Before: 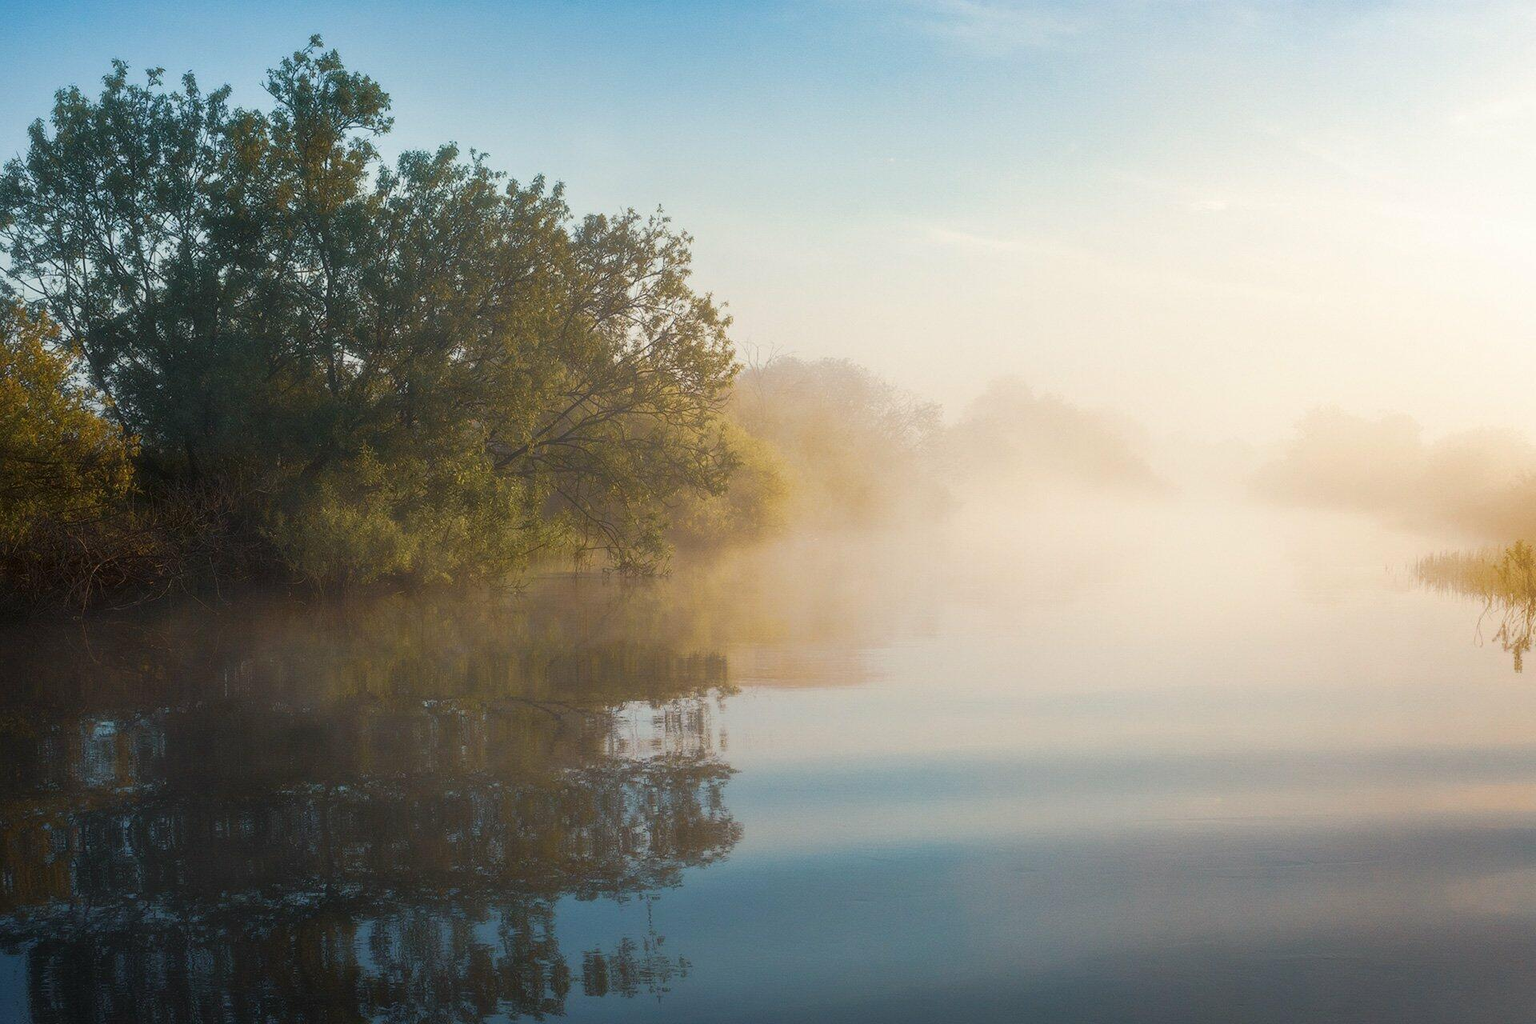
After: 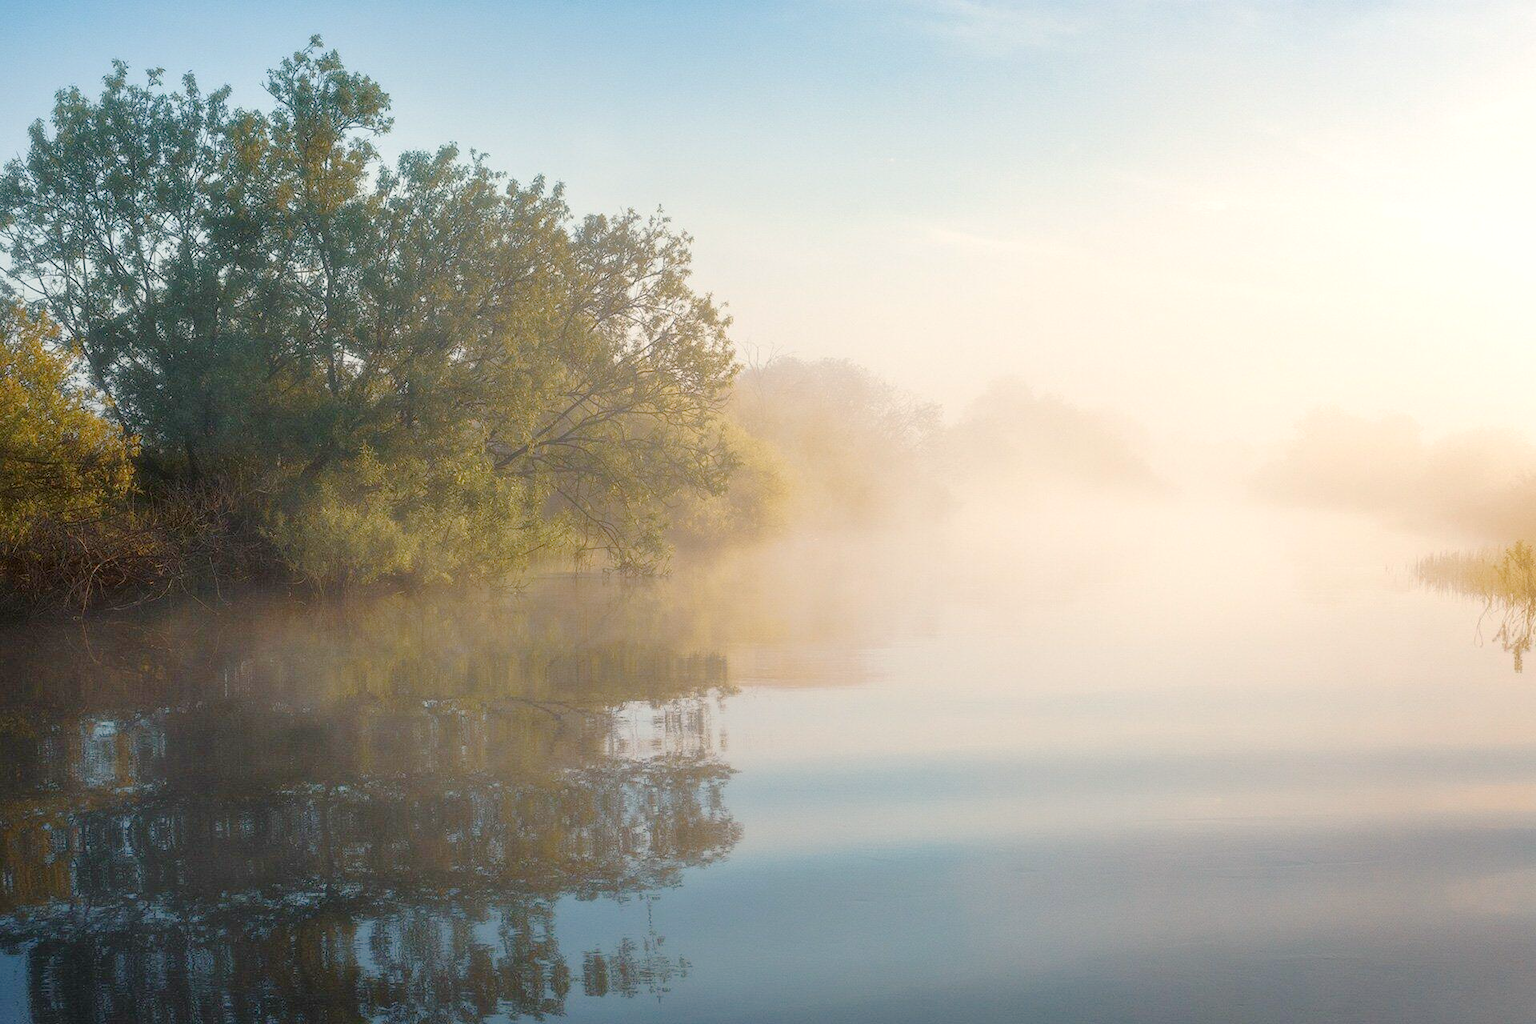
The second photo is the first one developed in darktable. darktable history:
color balance rgb: highlights gain › chroma 1.063%, highlights gain › hue 60.26°, perceptual saturation grading › global saturation 0.94%
exposure: exposure 0.643 EV, compensate exposure bias true, compensate highlight preservation false
tone curve: curves: ch0 [(0, 0) (0.402, 0.473) (0.673, 0.68) (0.899, 0.832) (0.999, 0.903)]; ch1 [(0, 0) (0.379, 0.262) (0.464, 0.425) (0.498, 0.49) (0.507, 0.5) (0.53, 0.532) (0.582, 0.583) (0.68, 0.672) (0.791, 0.748) (1, 0.896)]; ch2 [(0, 0) (0.199, 0.414) (0.438, 0.49) (0.496, 0.501) (0.515, 0.546) (0.577, 0.605) (0.632, 0.649) (0.717, 0.727) (0.845, 0.855) (0.998, 0.977)], preserve colors none
